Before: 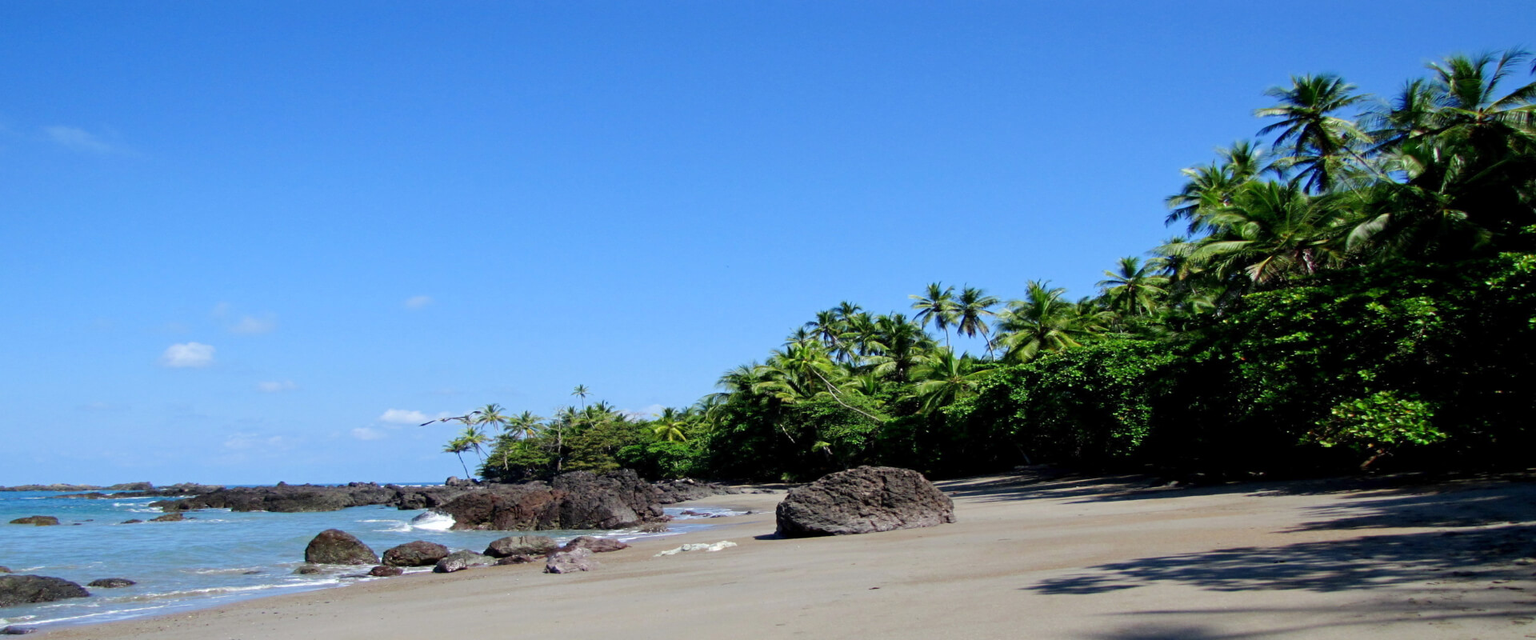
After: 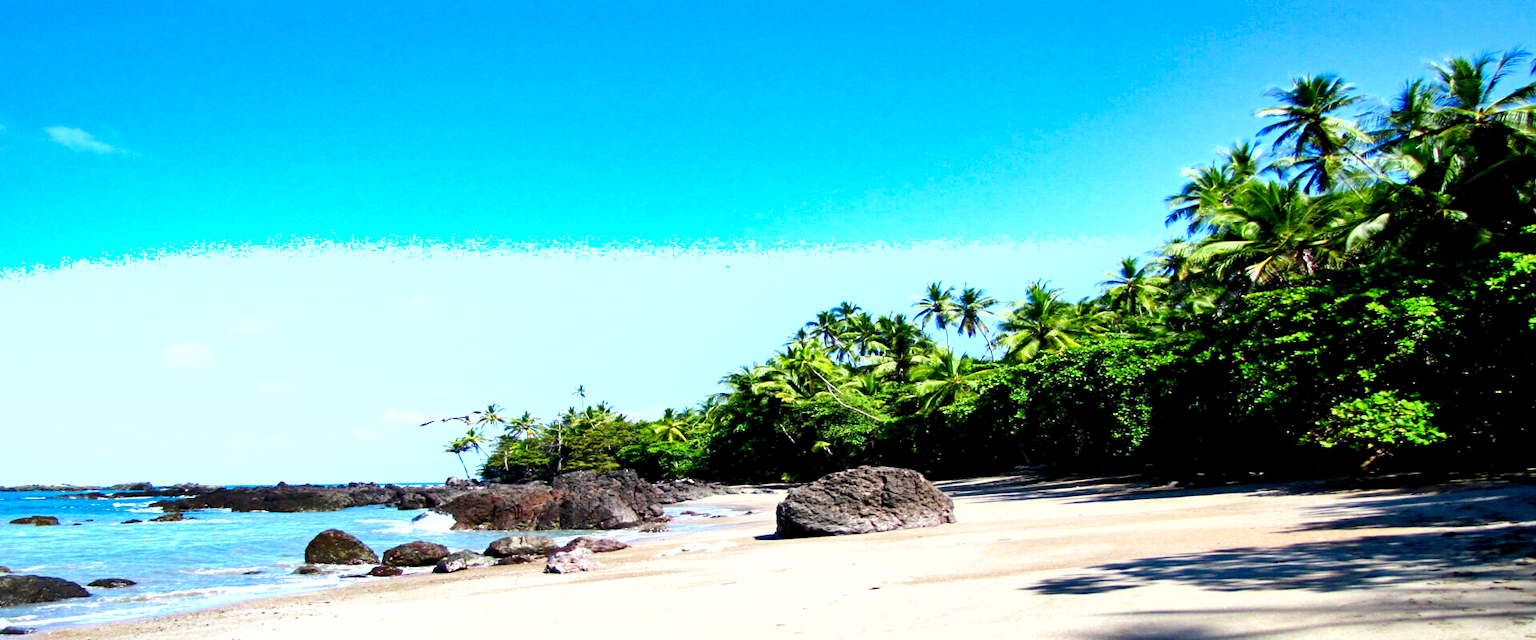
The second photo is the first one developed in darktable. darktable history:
exposure: black level correction 0, exposure 1.1 EV, compensate exposure bias true, compensate highlight preservation false
color balance rgb: global offset › luminance -0.51%, perceptual saturation grading › global saturation 27.53%, perceptual saturation grading › highlights -25%, perceptual saturation grading › shadows 25%, perceptual brilliance grading › highlights 6.62%, perceptual brilliance grading › mid-tones 17.07%, perceptual brilliance grading › shadows -5.23%
shadows and highlights: low approximation 0.01, soften with gaussian
